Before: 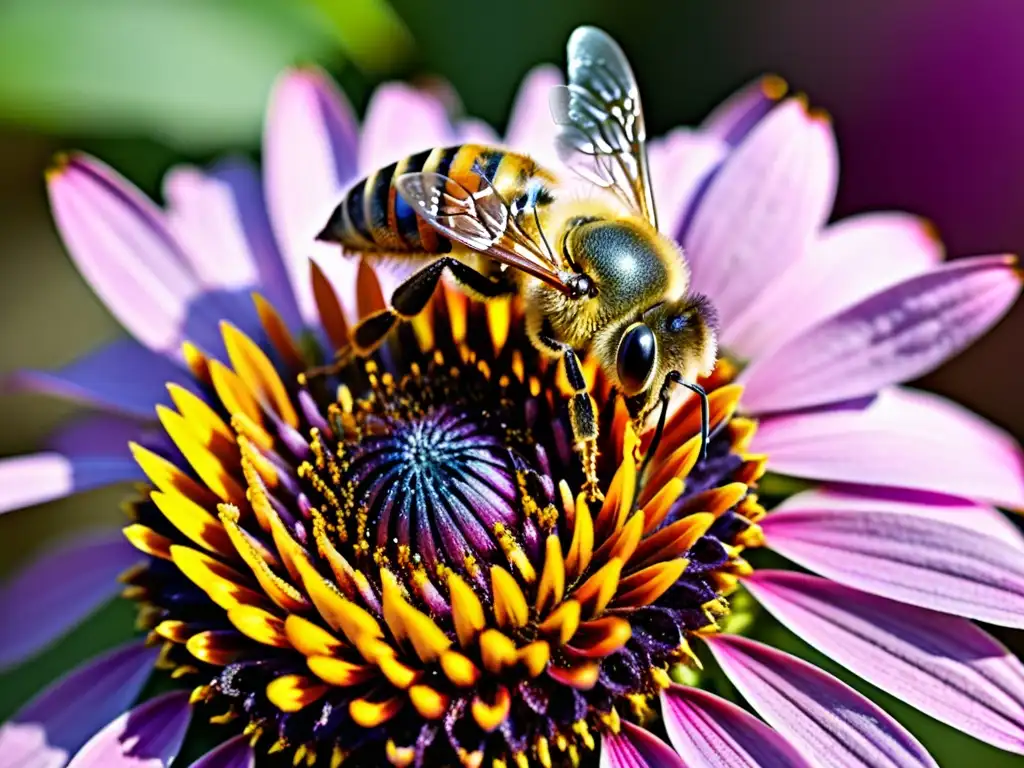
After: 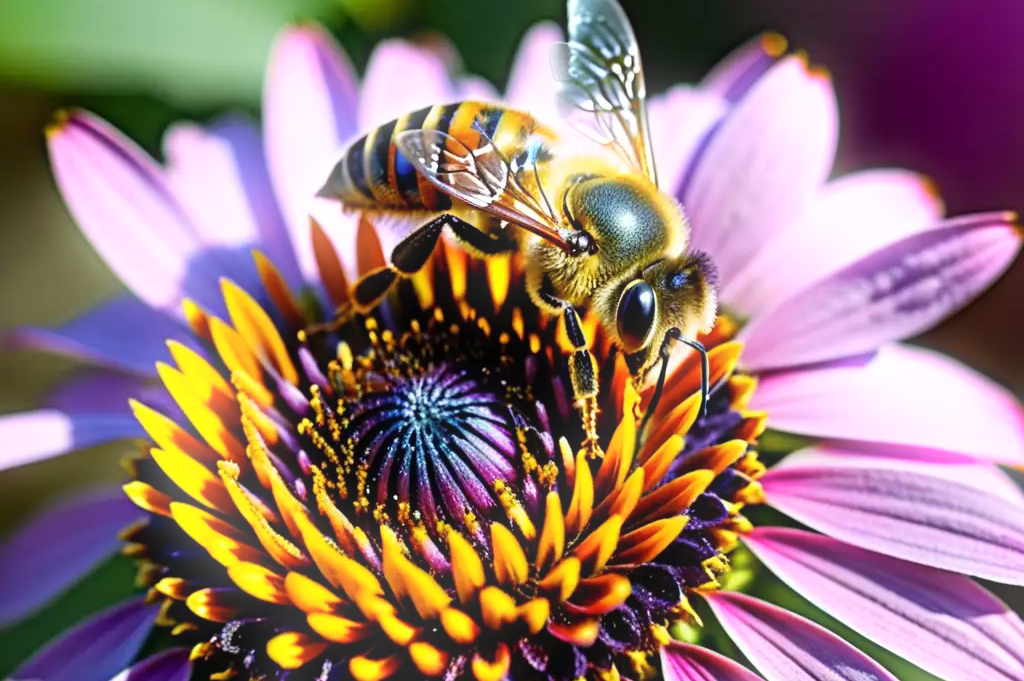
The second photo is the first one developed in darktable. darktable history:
crop and rotate: top 5.609%, bottom 5.609%
bloom: size 5%, threshold 95%, strength 15%
